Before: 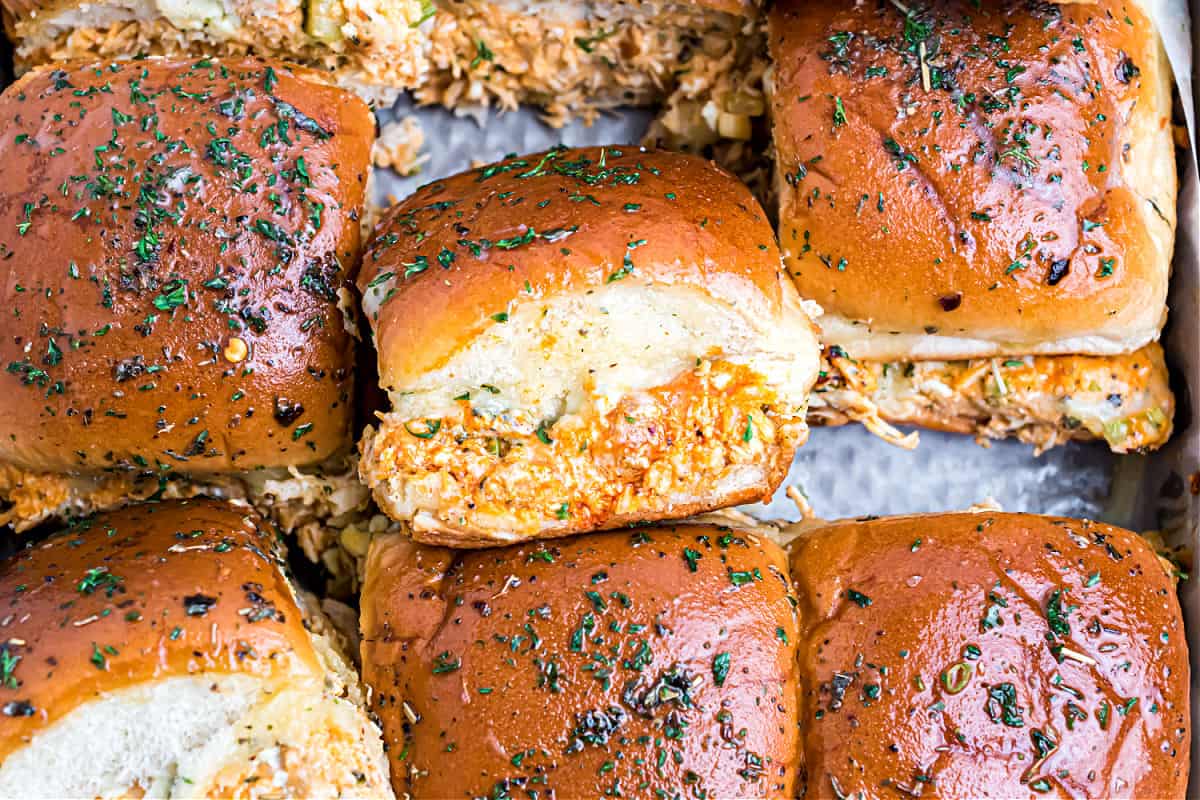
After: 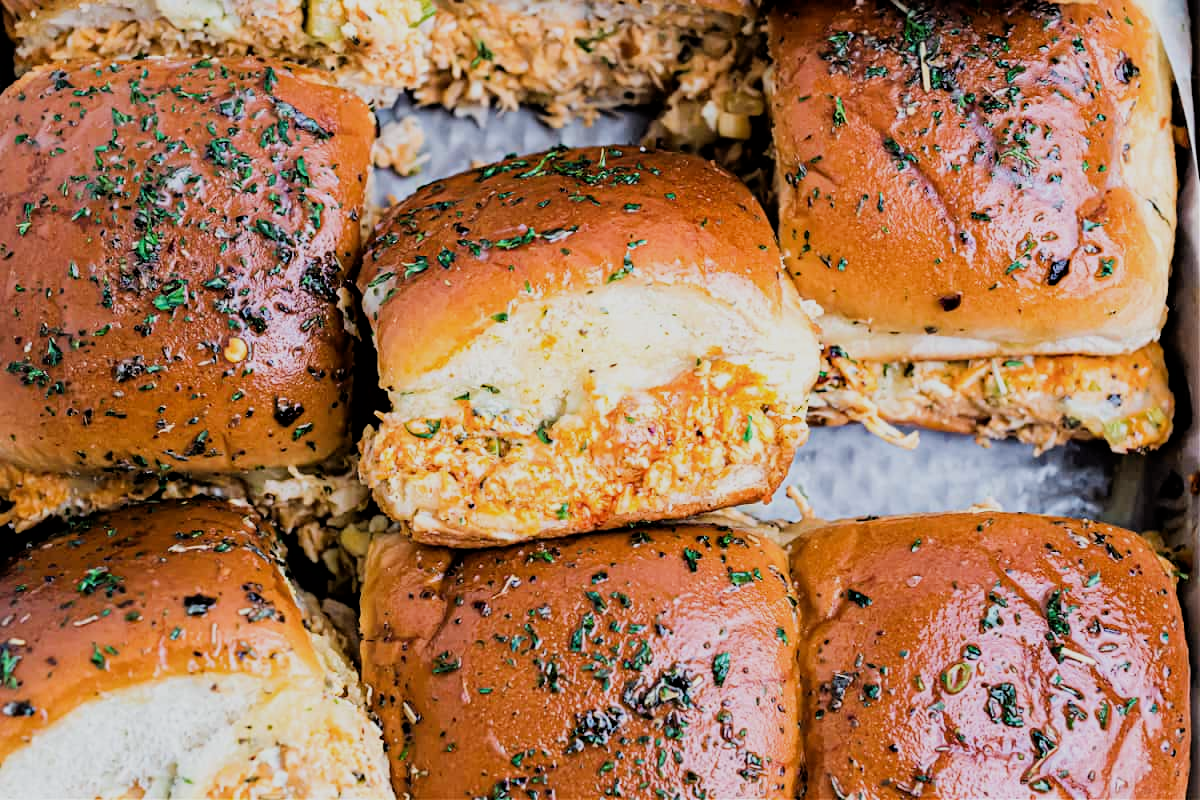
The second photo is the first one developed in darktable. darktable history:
filmic rgb: black relative exposure -5.11 EV, white relative exposure 4 EV, hardness 2.88, contrast 1.097
